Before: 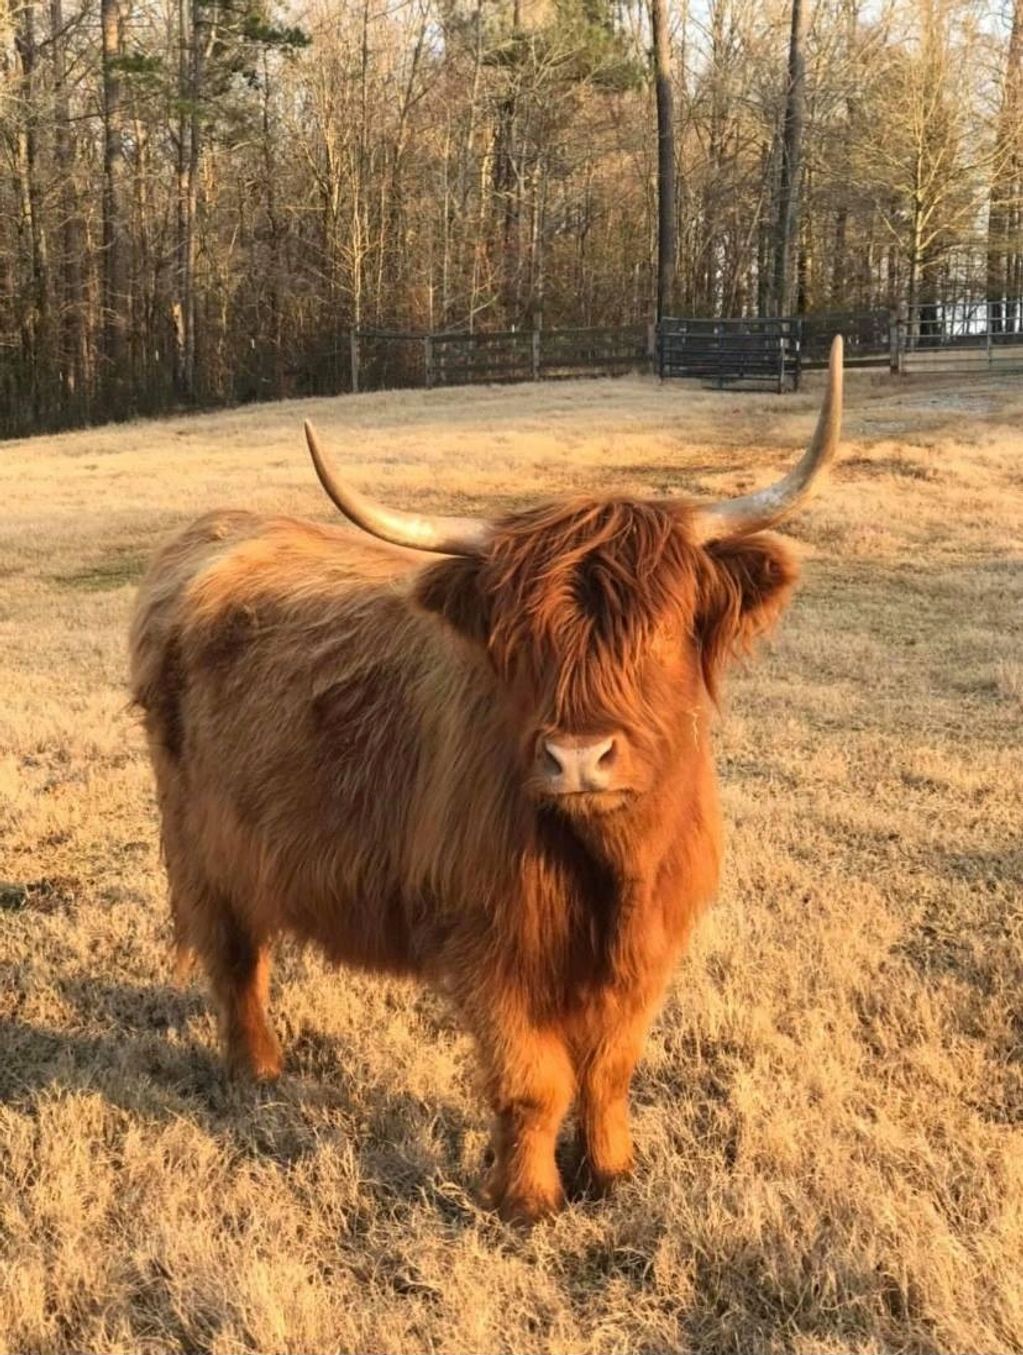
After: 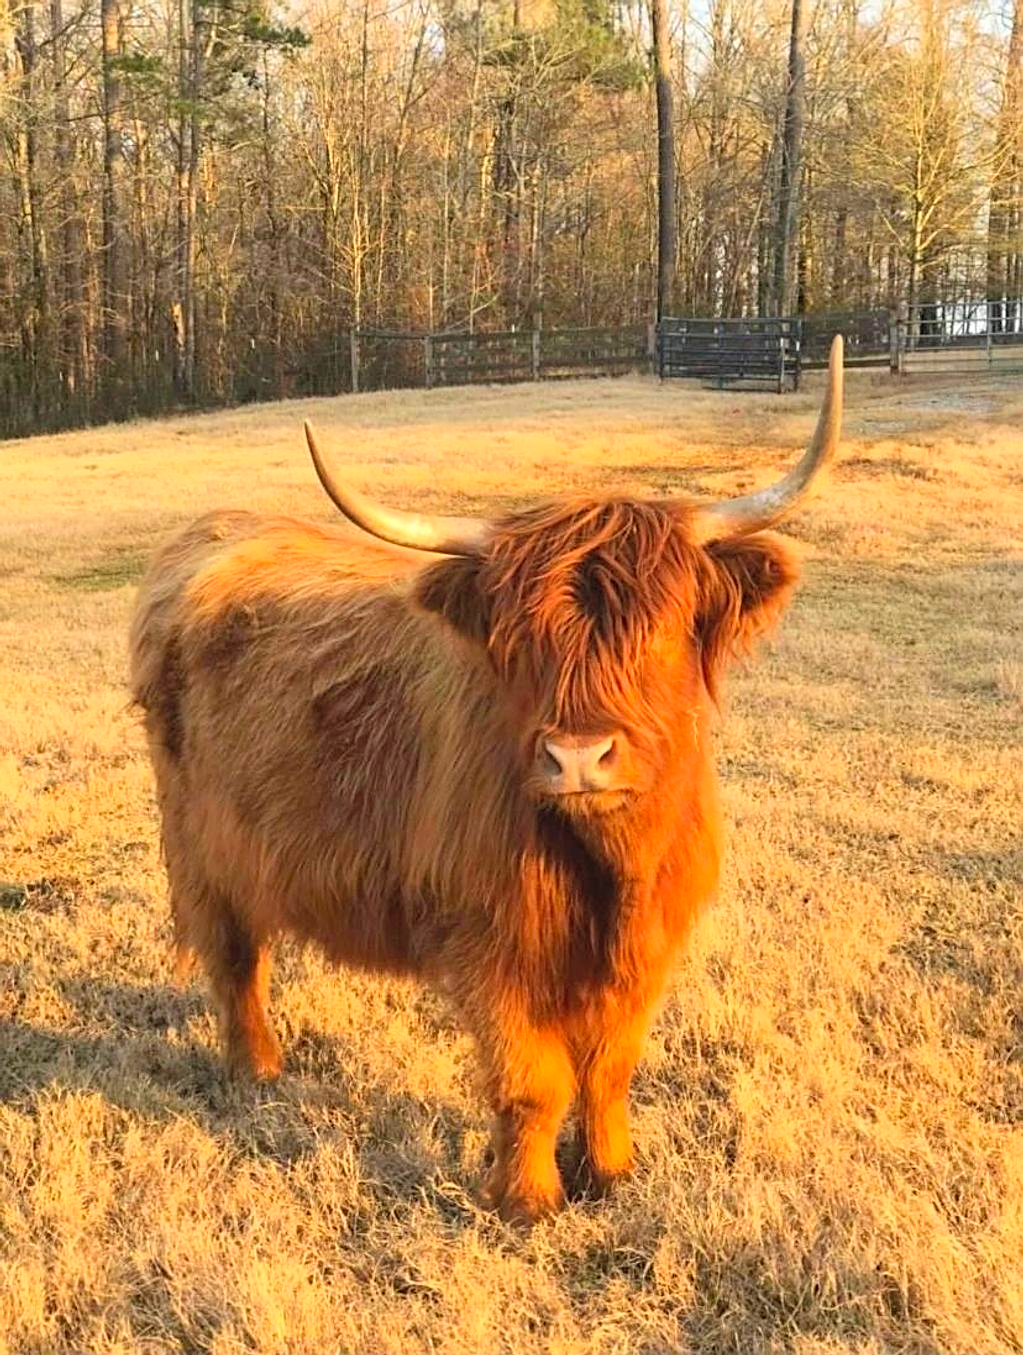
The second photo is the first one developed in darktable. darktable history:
contrast brightness saturation: contrast 0.069, brightness 0.172, saturation 0.403
sharpen: on, module defaults
